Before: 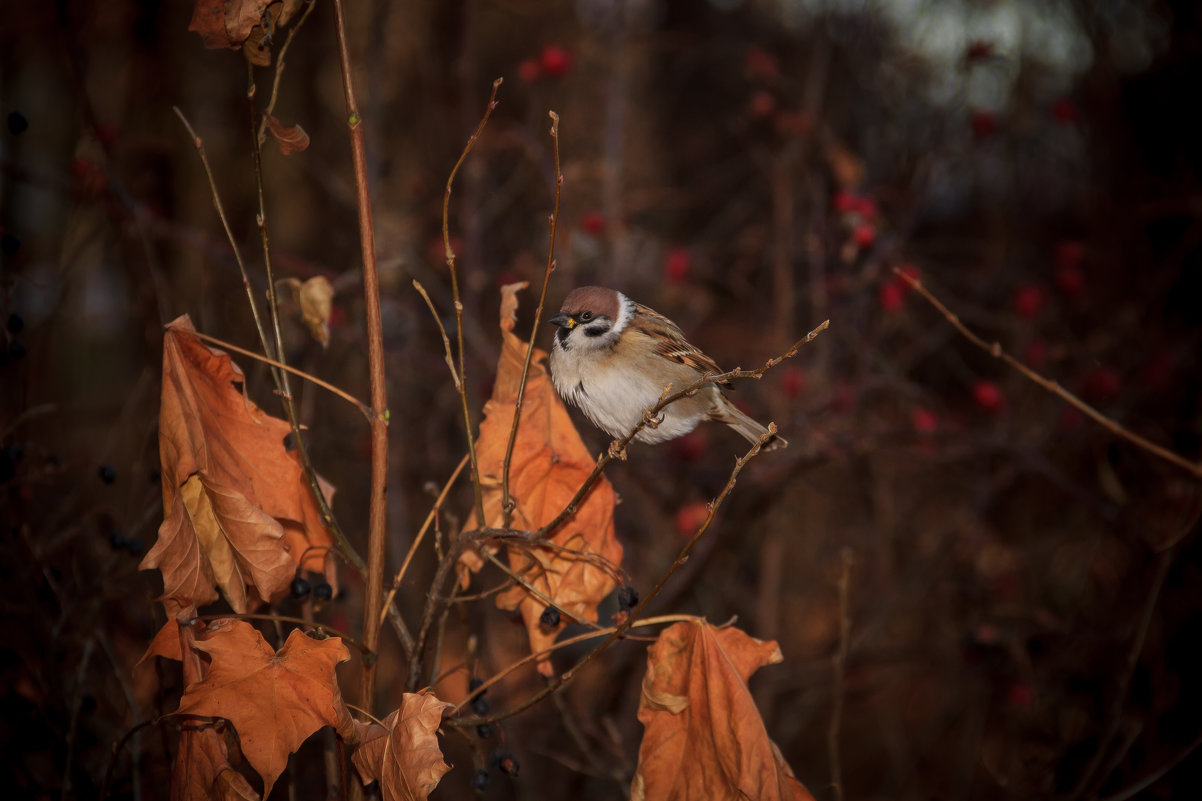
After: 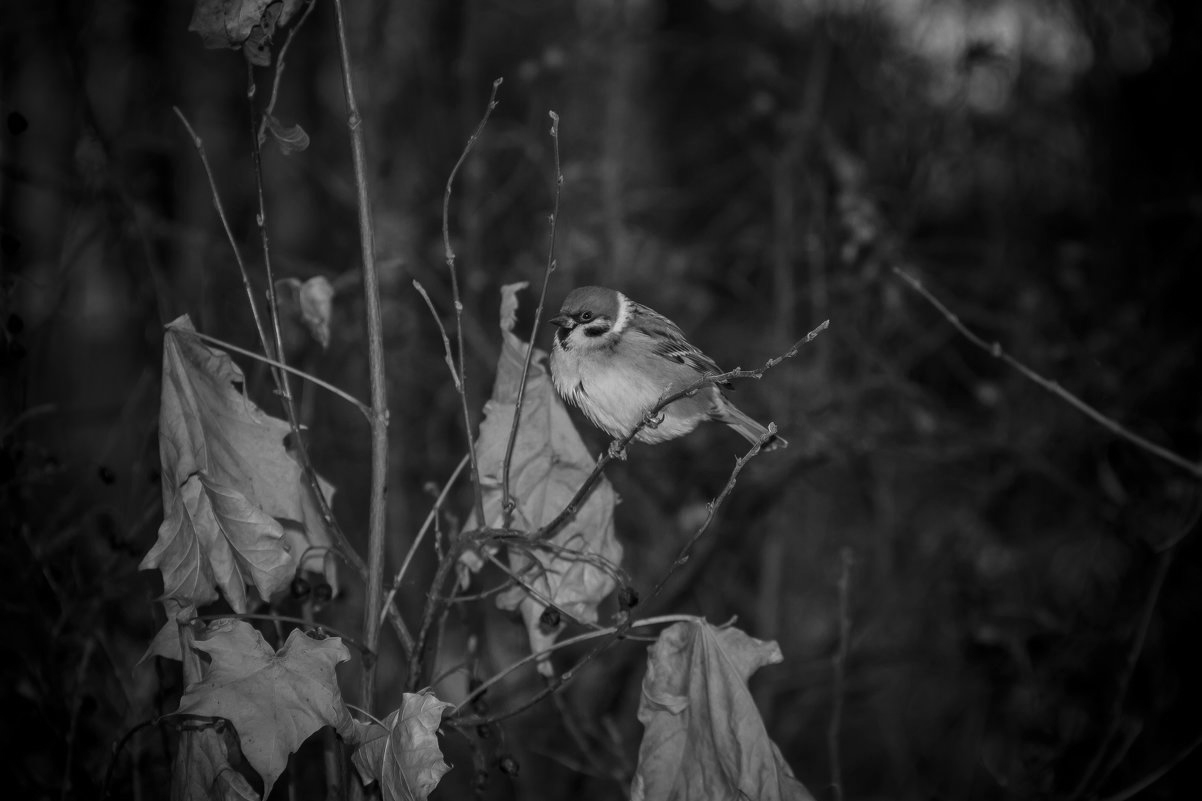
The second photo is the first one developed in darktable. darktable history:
color zones: curves: ch0 [(0, 0.613) (0.01, 0.613) (0.245, 0.448) (0.498, 0.529) (0.642, 0.665) (0.879, 0.777) (0.99, 0.613)]; ch1 [(0, 0) (0.143, 0) (0.286, 0) (0.429, 0) (0.571, 0) (0.714, 0) (0.857, 0)]
